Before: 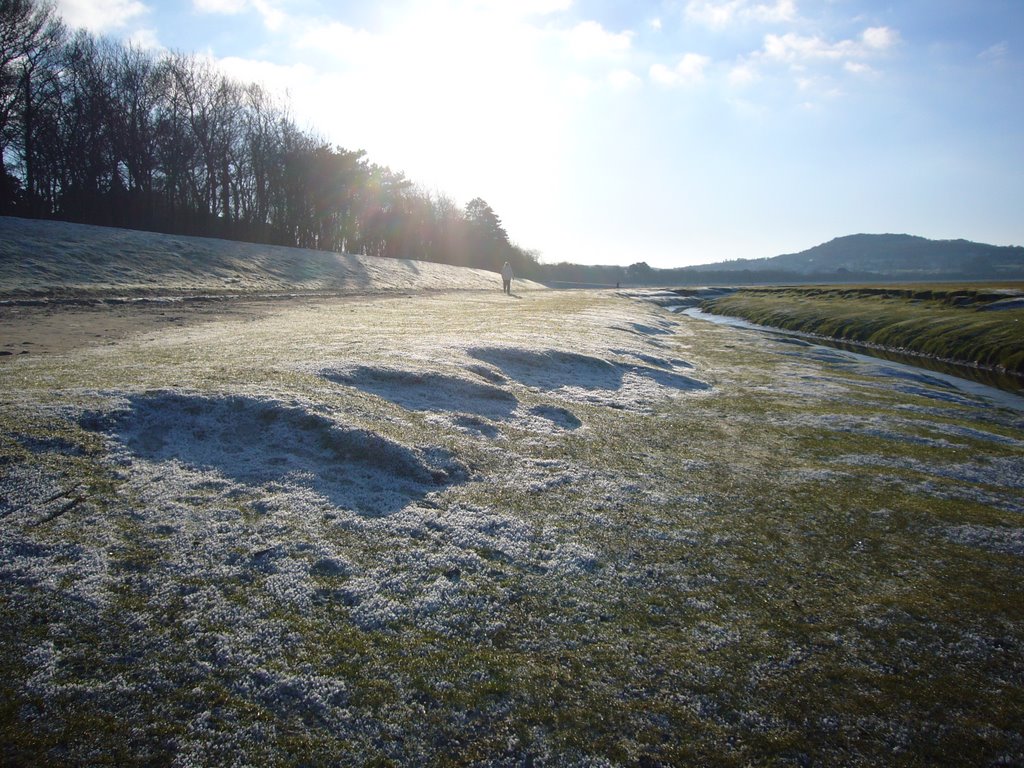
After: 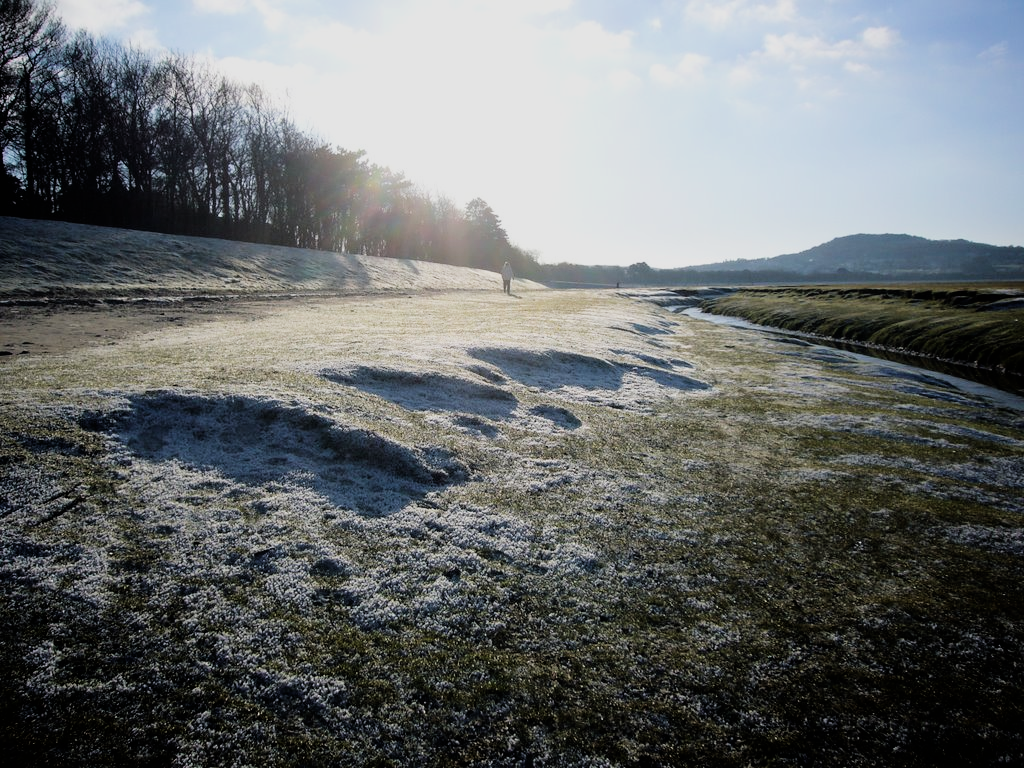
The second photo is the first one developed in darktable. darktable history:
filmic rgb: black relative exposure -5.14 EV, white relative exposure 3.96 EV, threshold 3.03 EV, hardness 2.89, contrast 1.3, highlights saturation mix -28.81%, enable highlight reconstruction true
